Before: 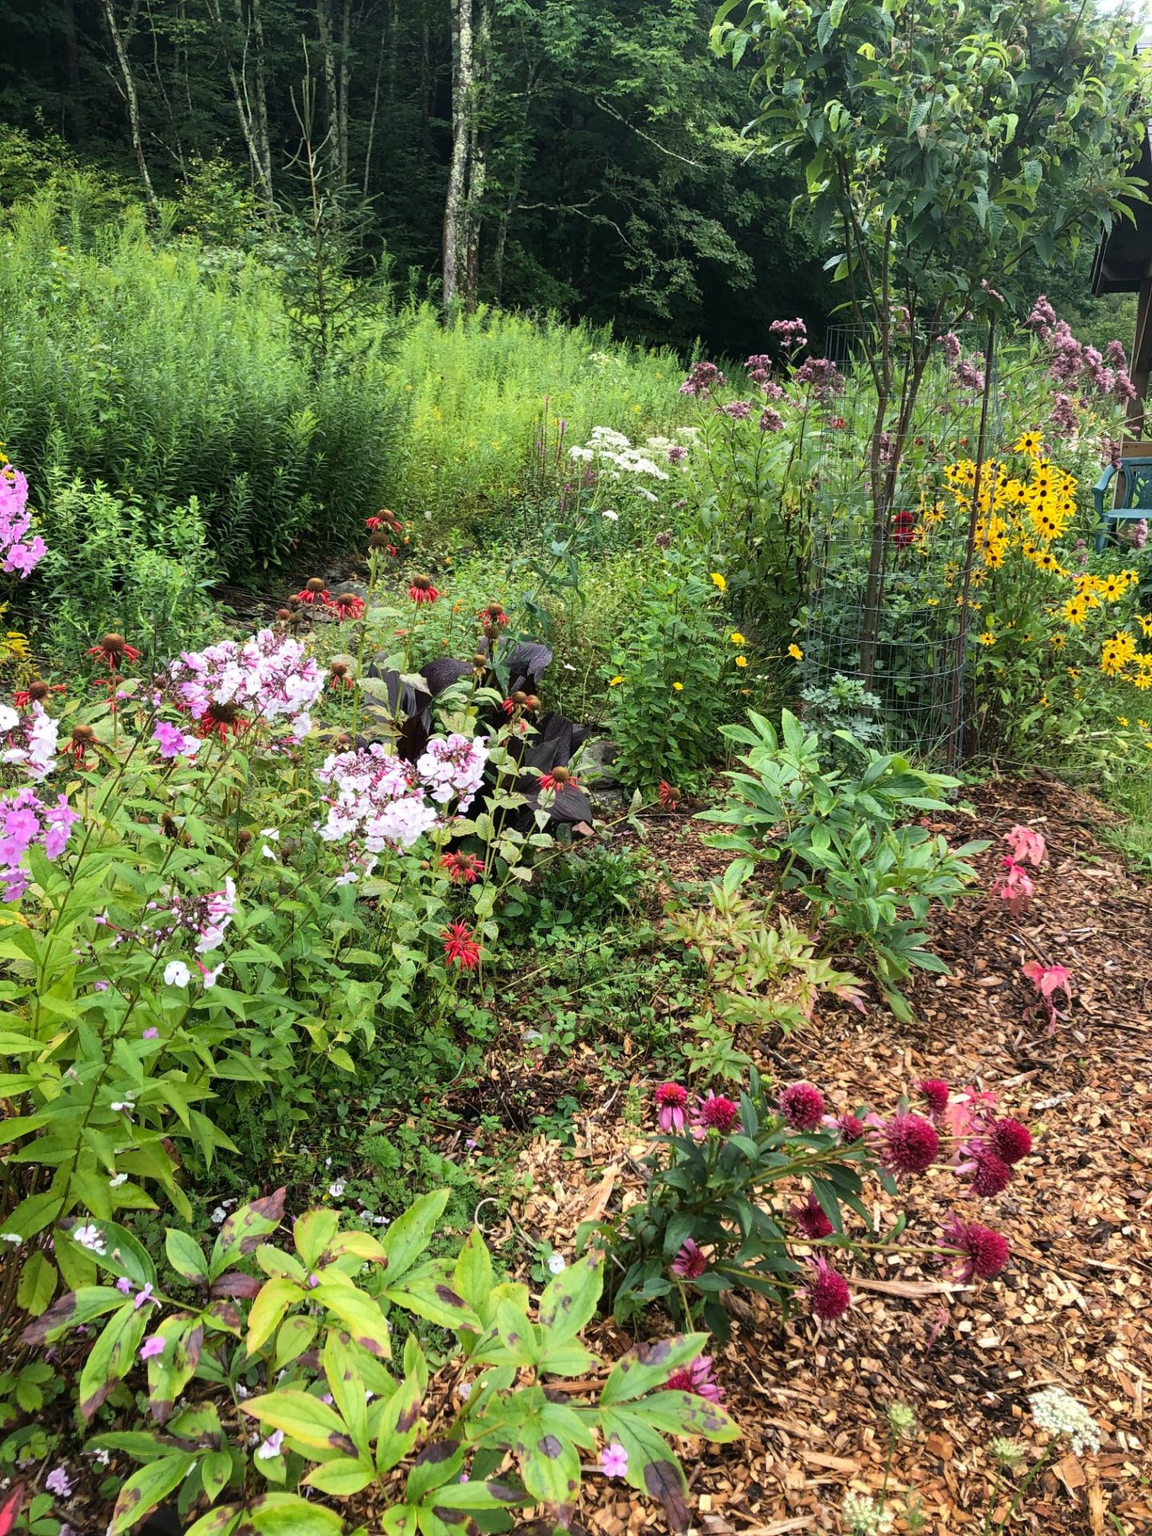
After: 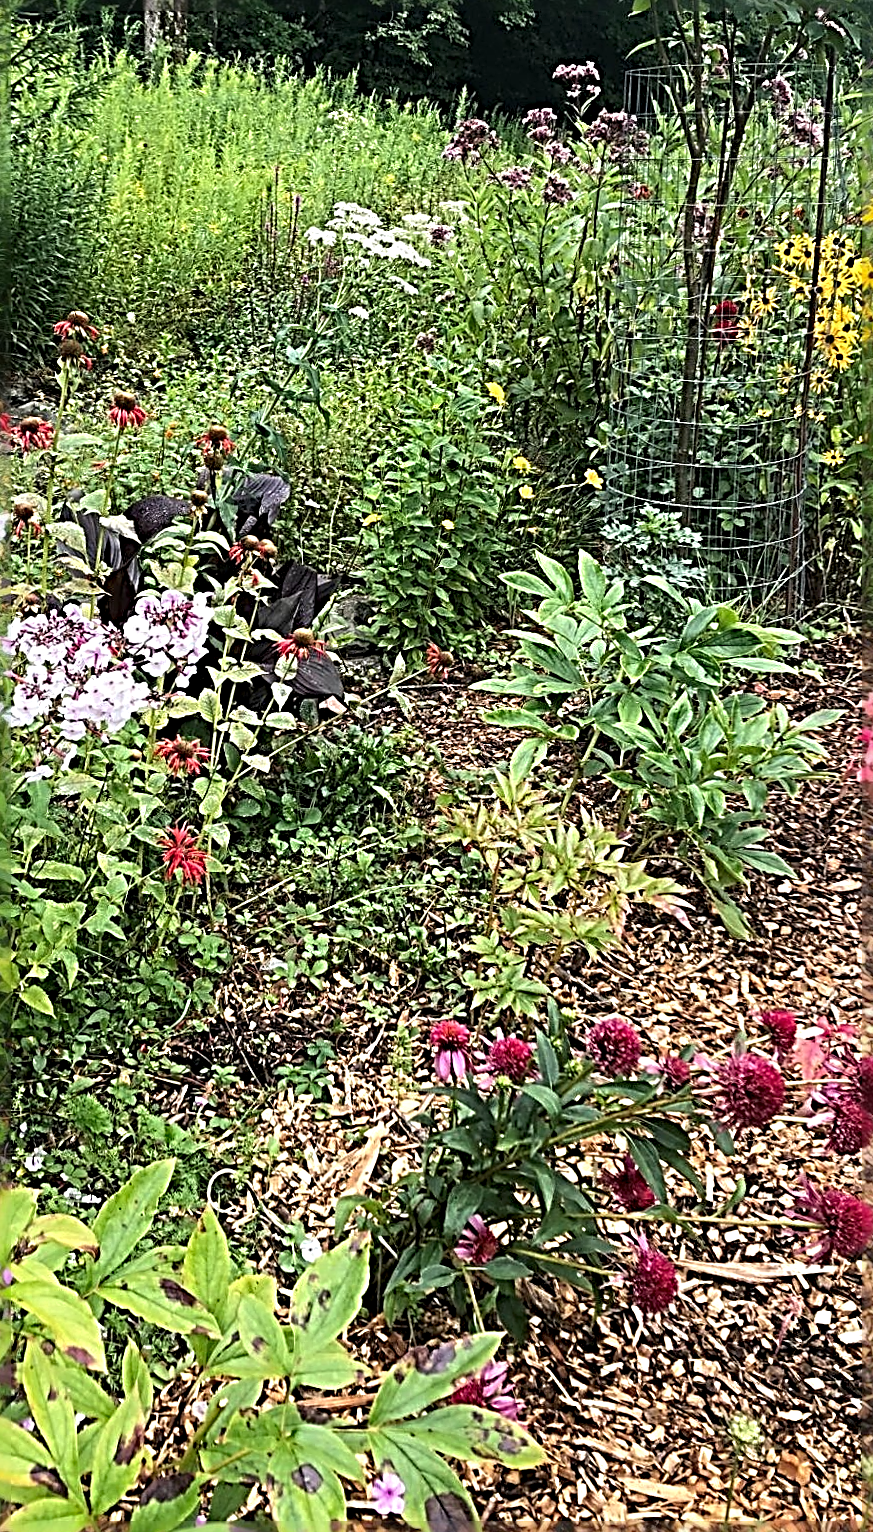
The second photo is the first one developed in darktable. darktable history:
crop and rotate: left 28.256%, top 17.734%, right 12.656%, bottom 3.573%
sharpen: radius 4.001, amount 2
rotate and perspective: rotation -1.17°, automatic cropping off
